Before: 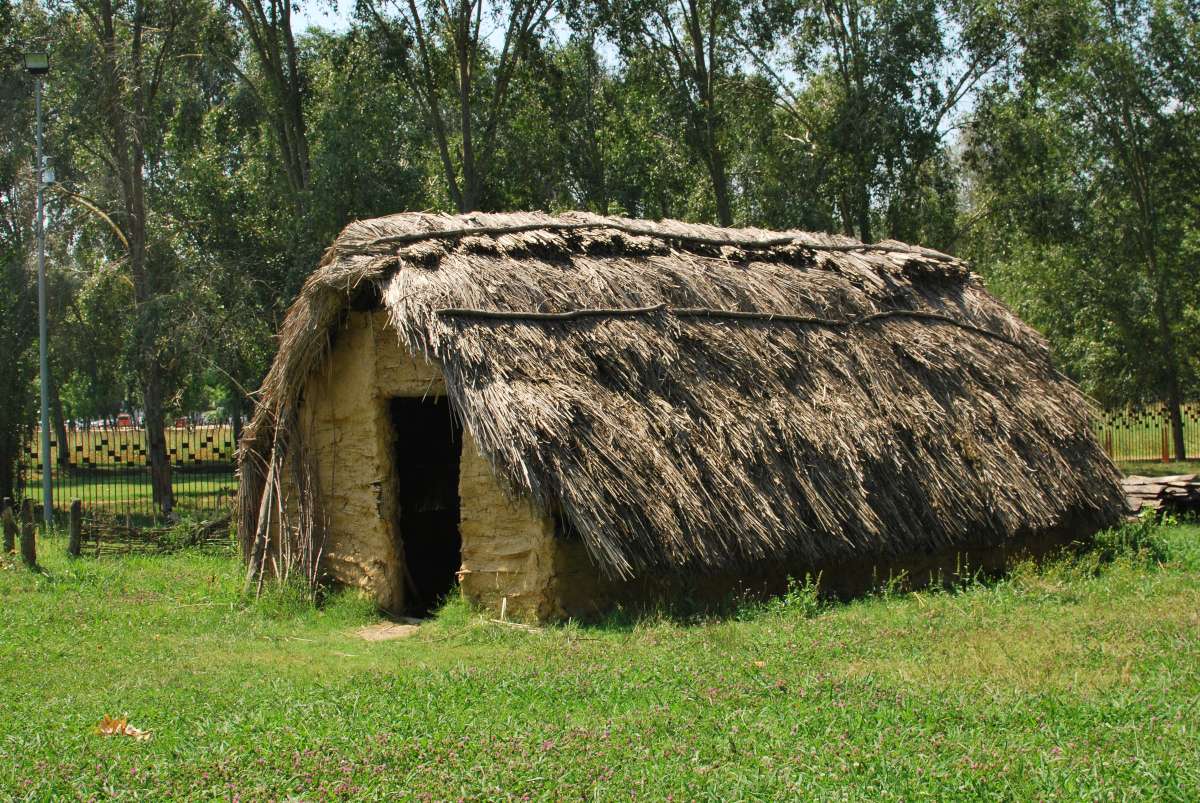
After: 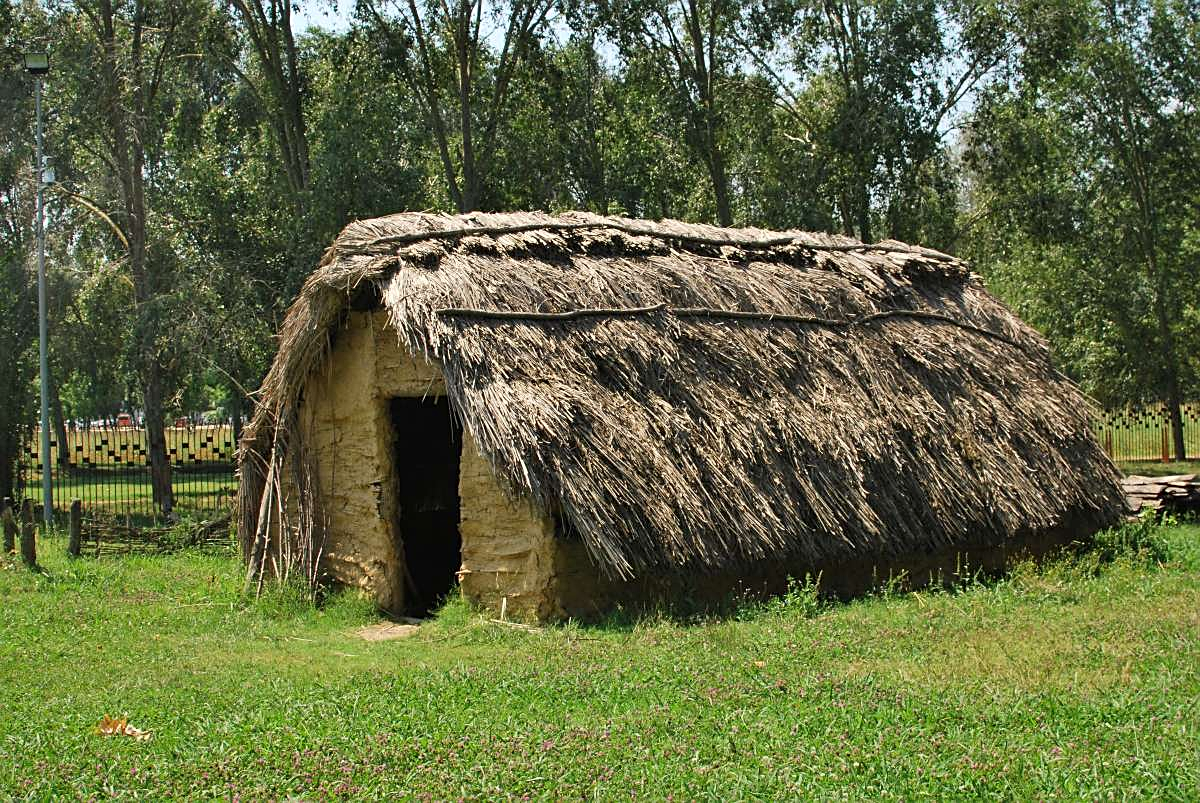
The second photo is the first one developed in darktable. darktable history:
shadows and highlights: radius 108.52, shadows 44.07, highlights -67.8, low approximation 0.01, soften with gaussian
sharpen: on, module defaults
